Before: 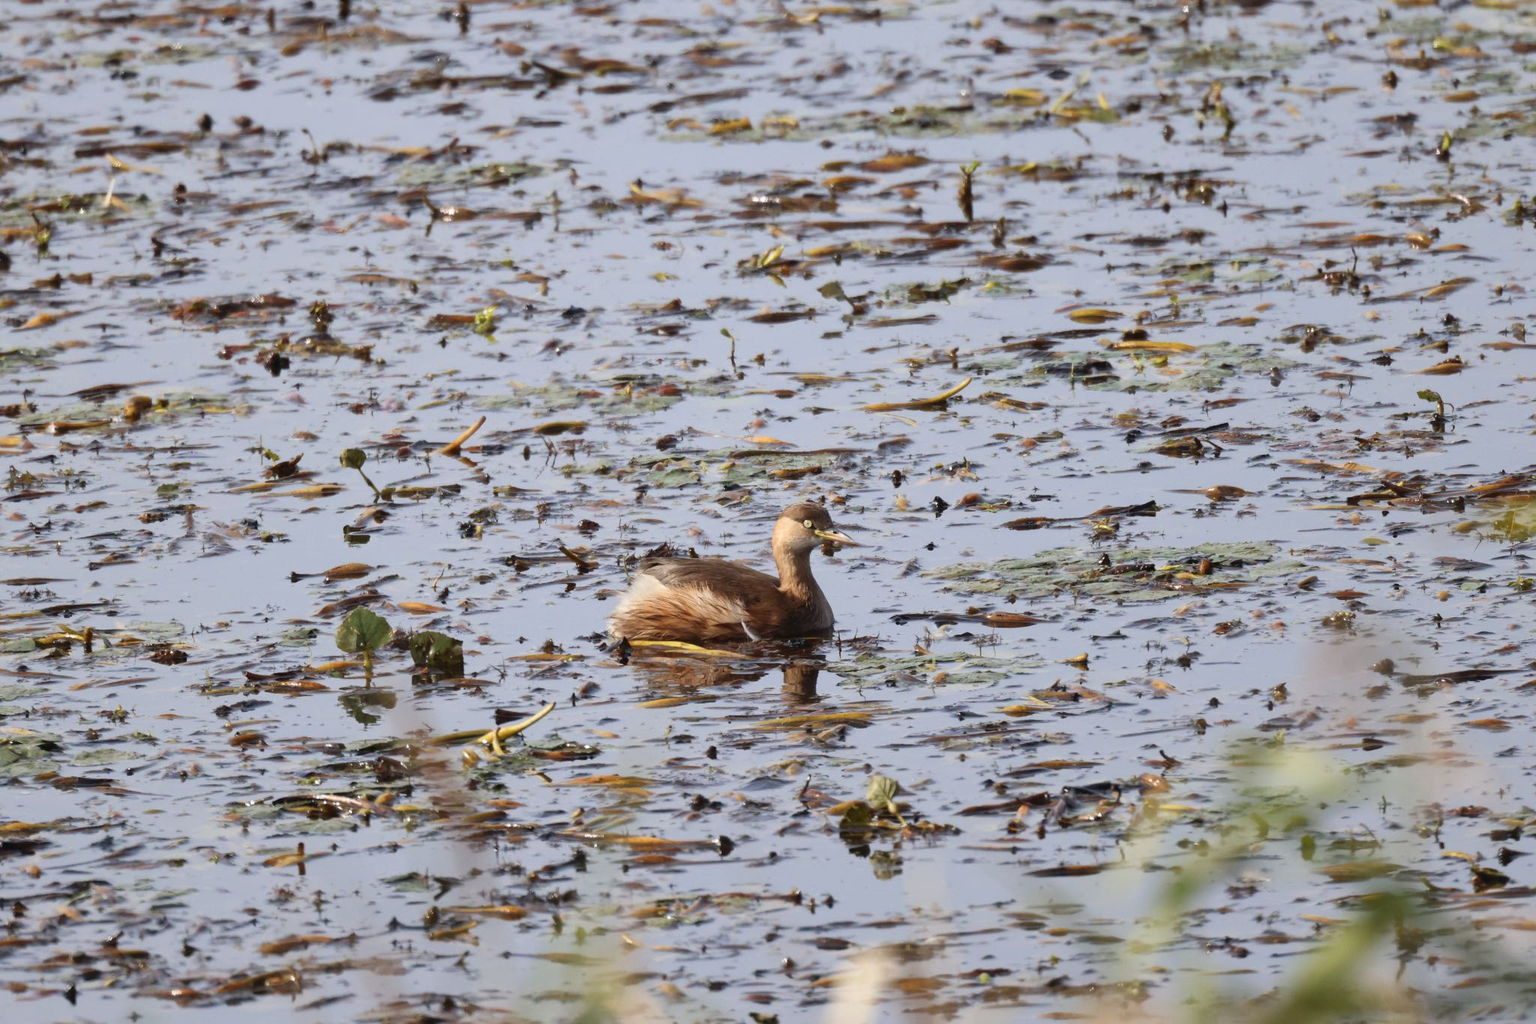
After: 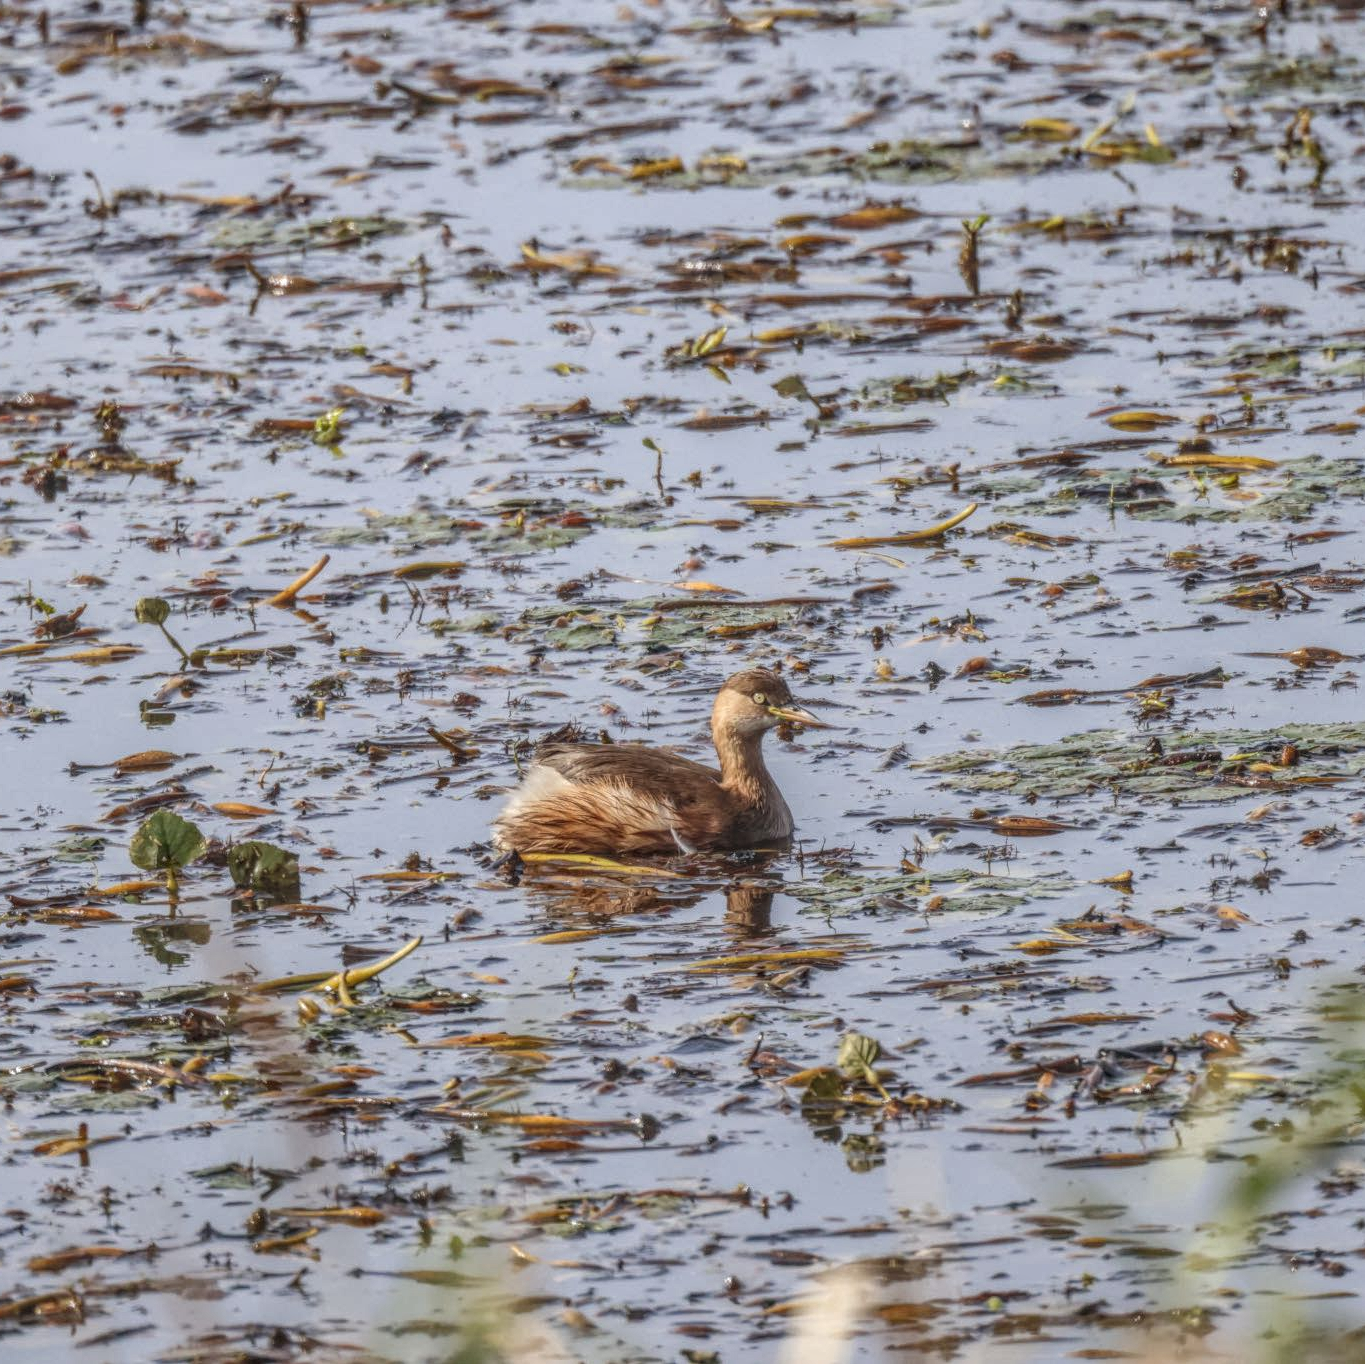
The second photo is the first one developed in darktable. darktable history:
crop and rotate: left 15.546%, right 17.787%
local contrast: highlights 0%, shadows 0%, detail 200%, midtone range 0.25
